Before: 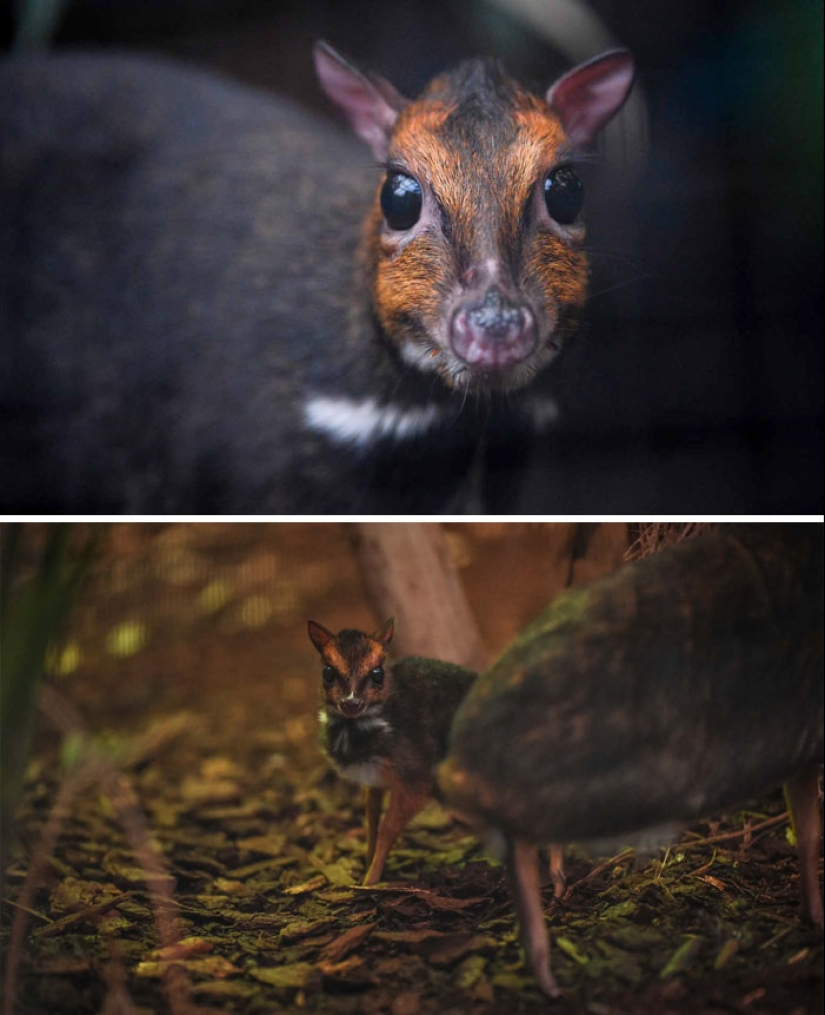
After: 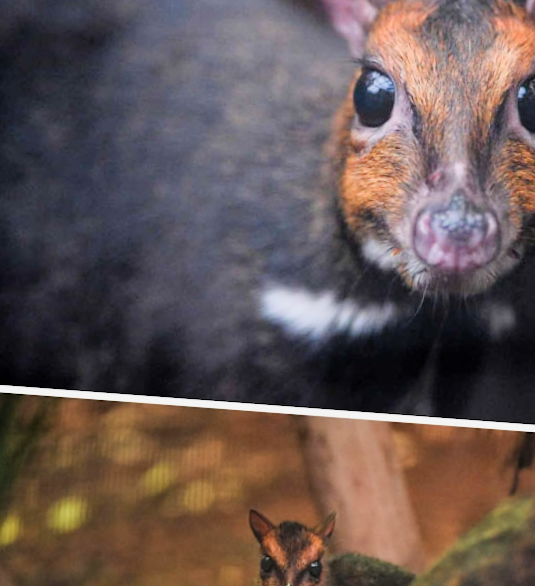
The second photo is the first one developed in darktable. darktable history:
exposure: exposure 1.155 EV, compensate highlight preservation false
filmic rgb: black relative exposure -7.65 EV, white relative exposure 4.56 EV, hardness 3.61
tone equalizer: edges refinement/feathering 500, mask exposure compensation -1.57 EV, preserve details no
crop and rotate: angle -4.26°, left 2.166%, top 6.631%, right 27.183%, bottom 30.503%
